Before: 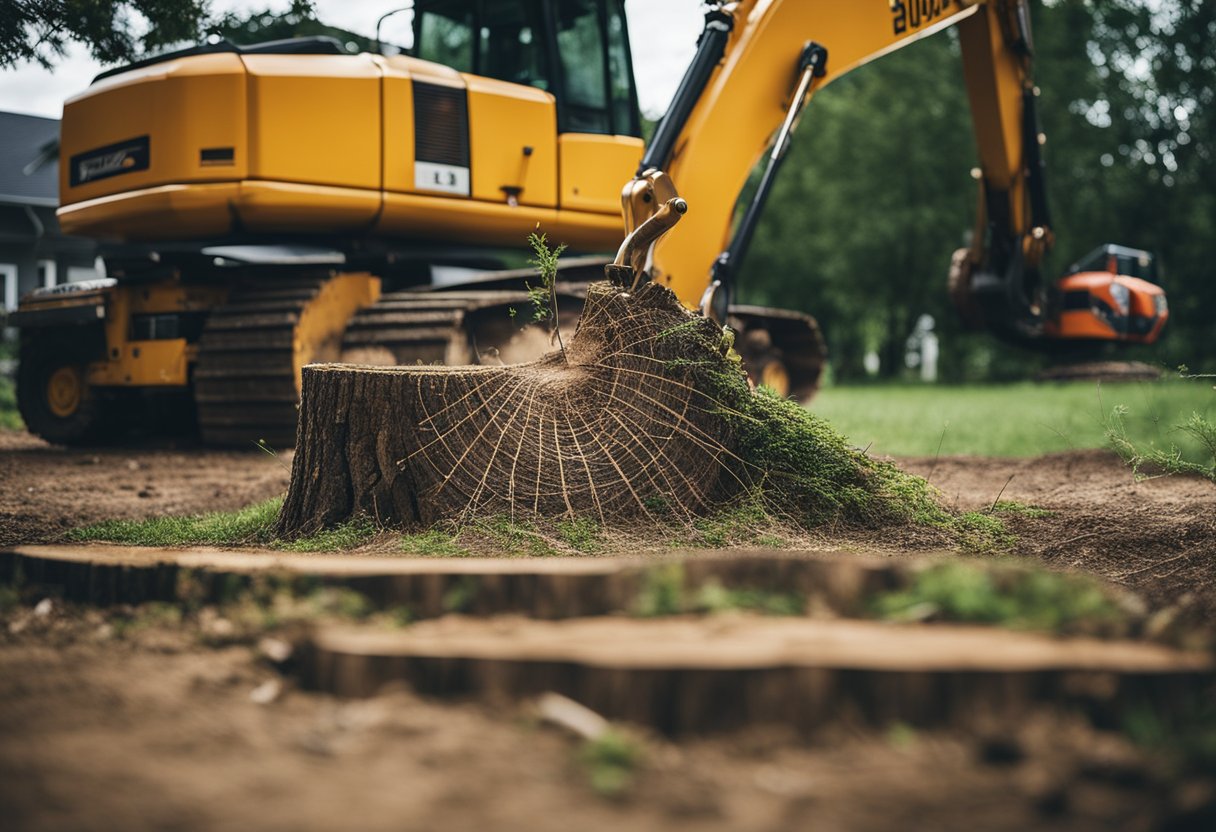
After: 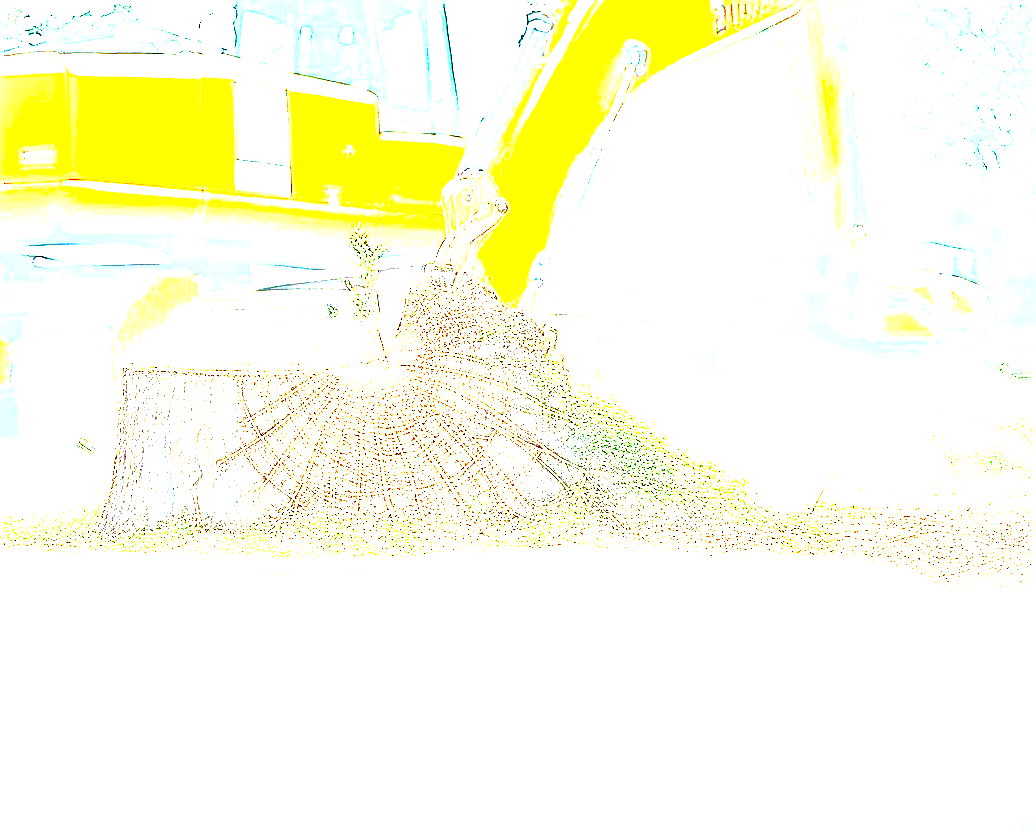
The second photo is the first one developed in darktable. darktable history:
crop and rotate: left 14.761%
shadows and highlights: shadows 9.32, white point adjustment 0.98, highlights -40.39
exposure: exposure 7.97 EV, compensate highlight preservation false
sharpen: radius 1.394, amount 1.262, threshold 0.702
